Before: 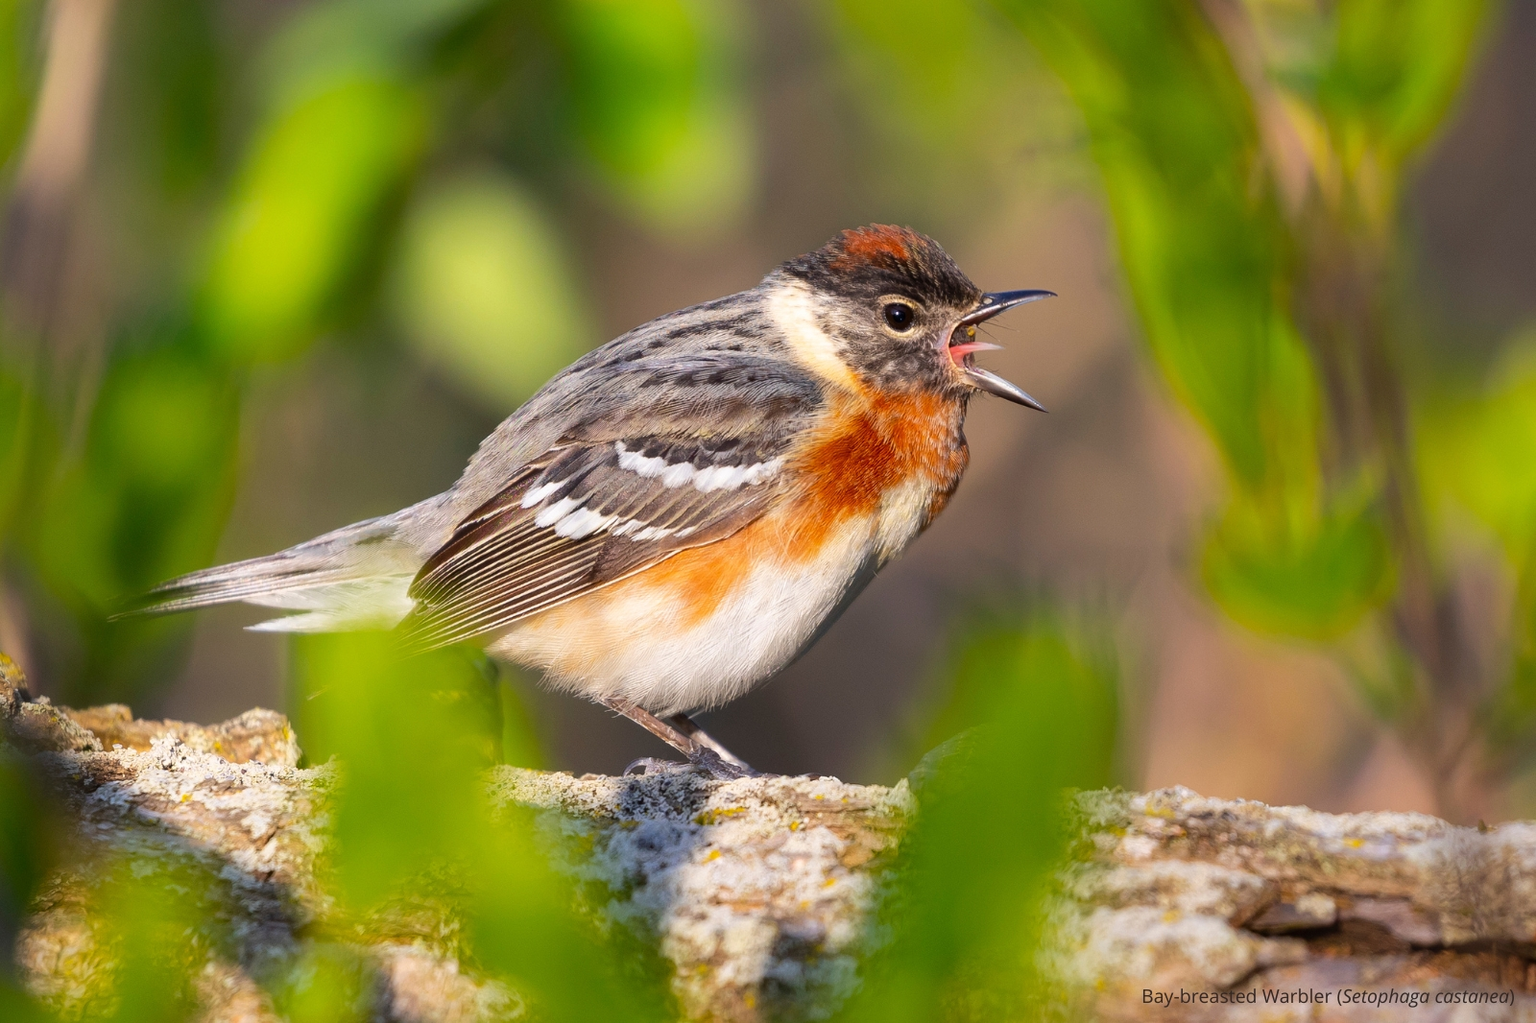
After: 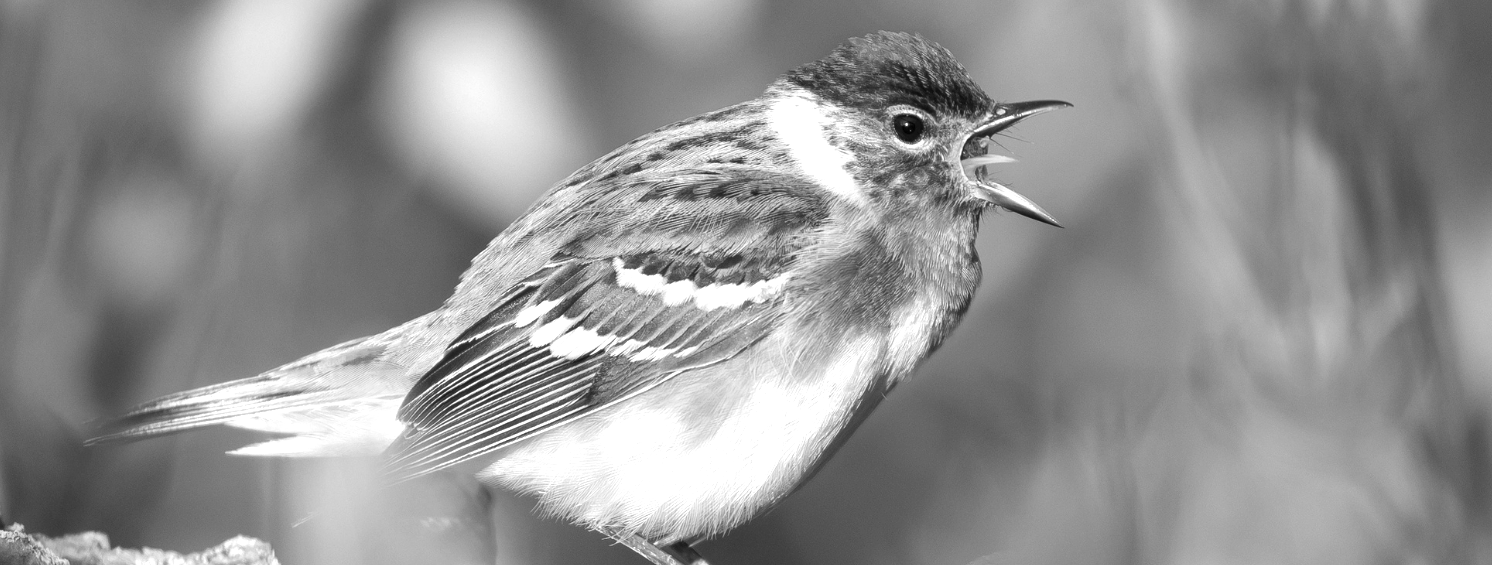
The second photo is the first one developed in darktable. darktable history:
exposure: exposure 0.565 EV, compensate highlight preservation false
color zones: curves: ch1 [(0, -0.014) (0.143, -0.013) (0.286, -0.013) (0.429, -0.016) (0.571, -0.019) (0.714, -0.015) (0.857, 0.002) (1, -0.014)], mix 25.88%
crop: left 1.806%, top 19.032%, right 4.926%, bottom 27.961%
